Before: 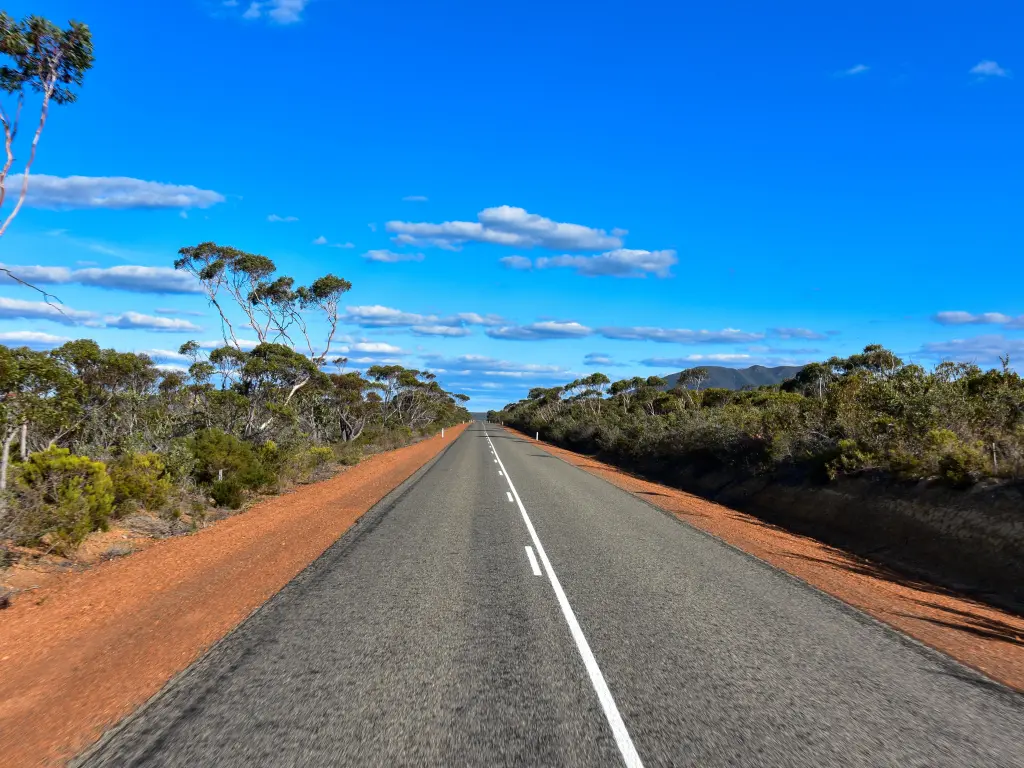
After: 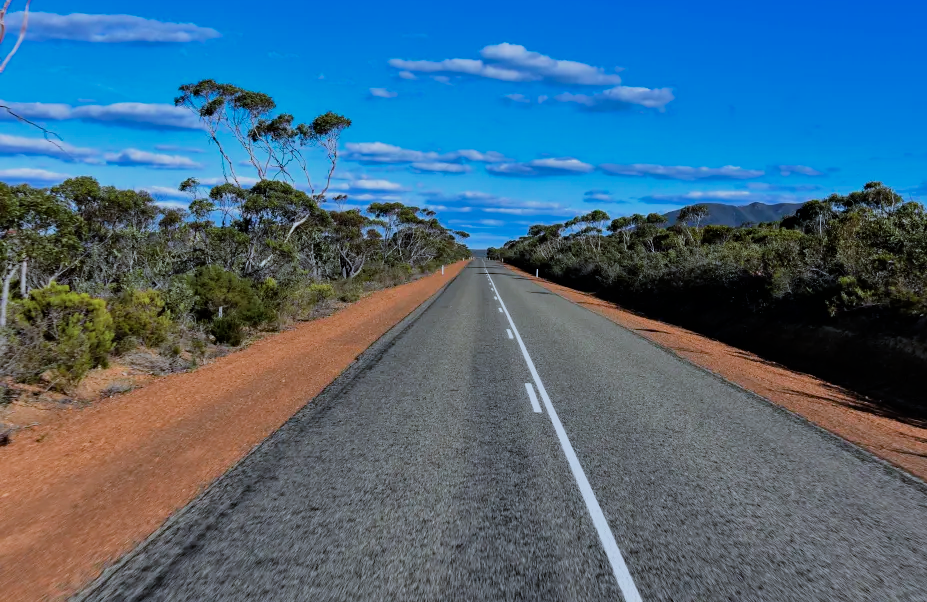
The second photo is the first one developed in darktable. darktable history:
tone curve: curves: ch0 [(0, 0) (0.003, 0.003) (0.011, 0.012) (0.025, 0.026) (0.044, 0.046) (0.069, 0.072) (0.1, 0.104) (0.136, 0.141) (0.177, 0.185) (0.224, 0.234) (0.277, 0.289) (0.335, 0.349) (0.399, 0.415) (0.468, 0.488) (0.543, 0.566) (0.623, 0.649) (0.709, 0.739) (0.801, 0.834) (0.898, 0.923) (1, 1)], preserve colors none
crop: top 21.285%, right 9.453%, bottom 0.232%
exposure: exposure -0.448 EV, compensate exposure bias true, compensate highlight preservation false
filmic rgb: black relative exposure -7.65 EV, white relative exposure 4.56 EV, hardness 3.61, color science v6 (2022)
haze removal: compatibility mode true, adaptive false
color calibration: x 0.381, y 0.391, temperature 4089.5 K
